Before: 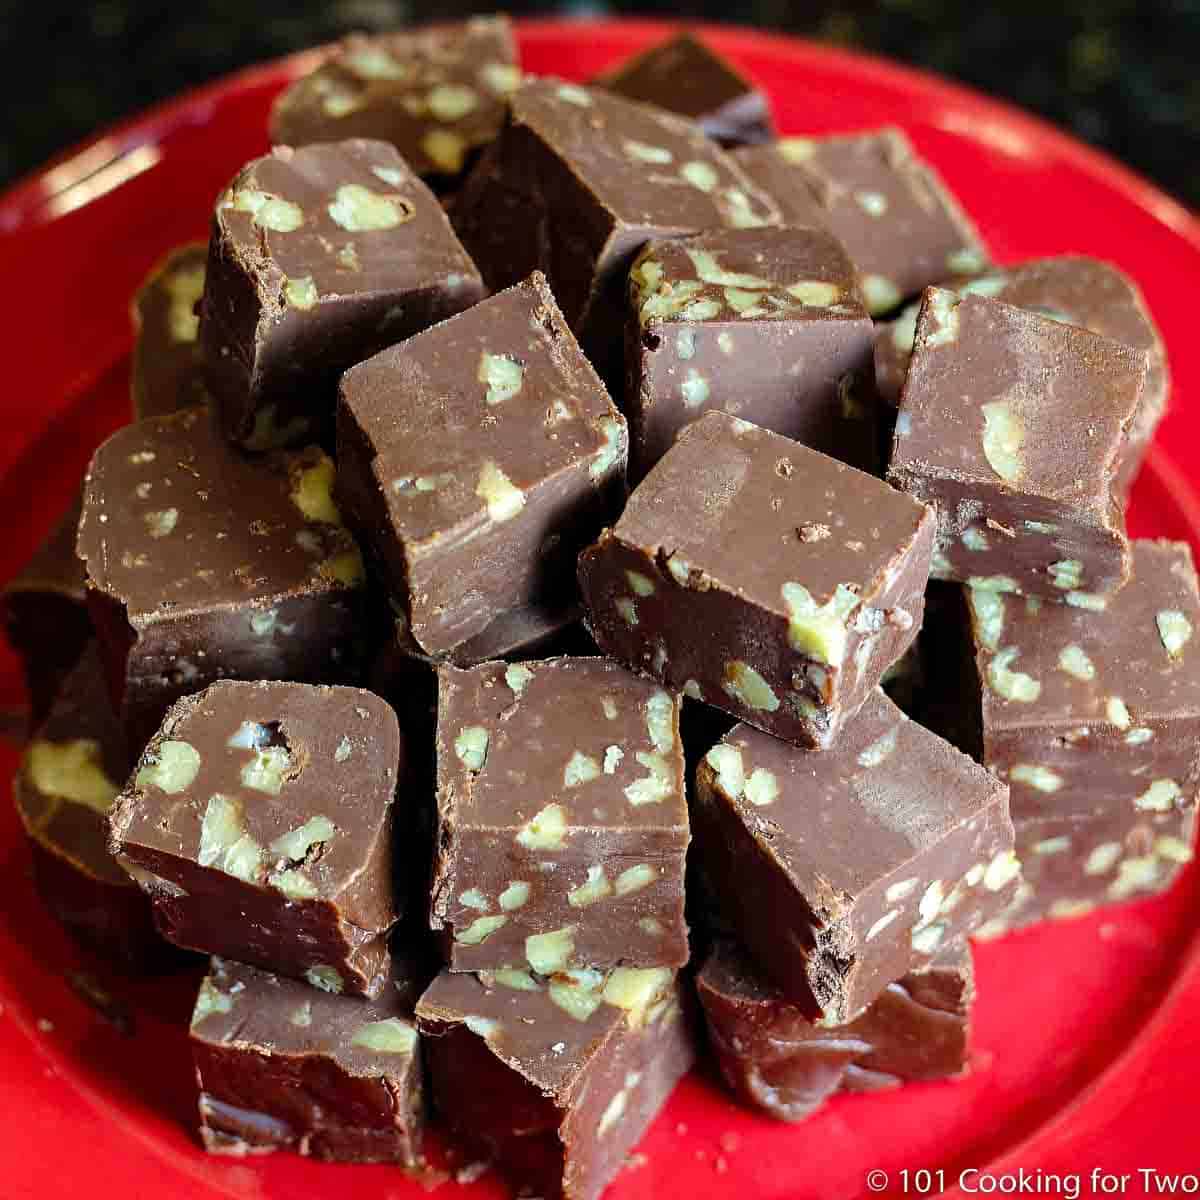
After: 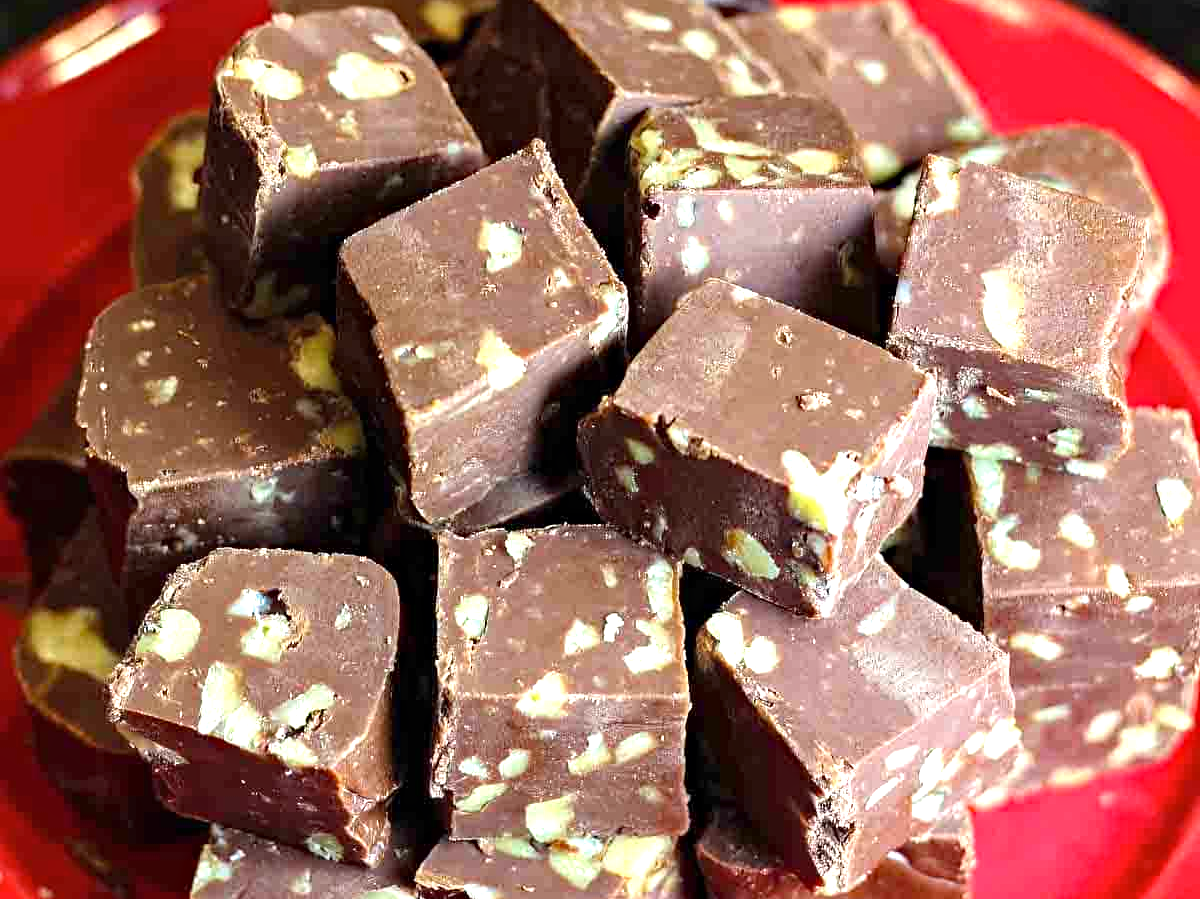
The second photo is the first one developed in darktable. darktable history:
crop: top 11.04%, bottom 13.961%
exposure: exposure 0.947 EV, compensate highlight preservation false
contrast brightness saturation: saturation -0.057
haze removal: compatibility mode true, adaptive false
